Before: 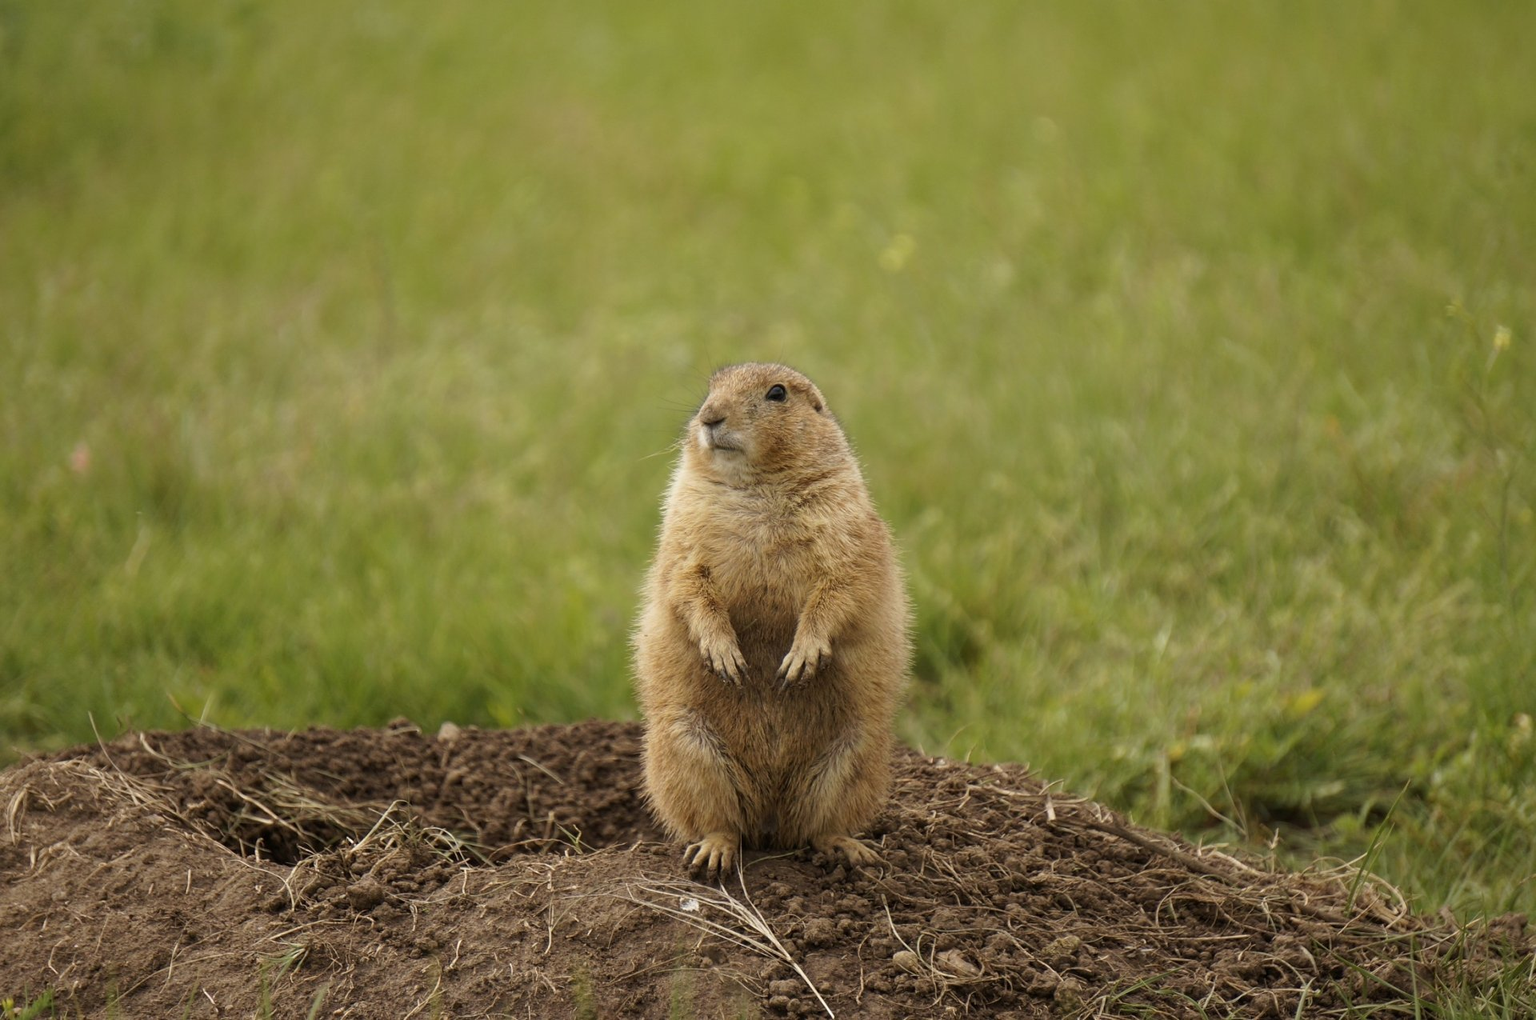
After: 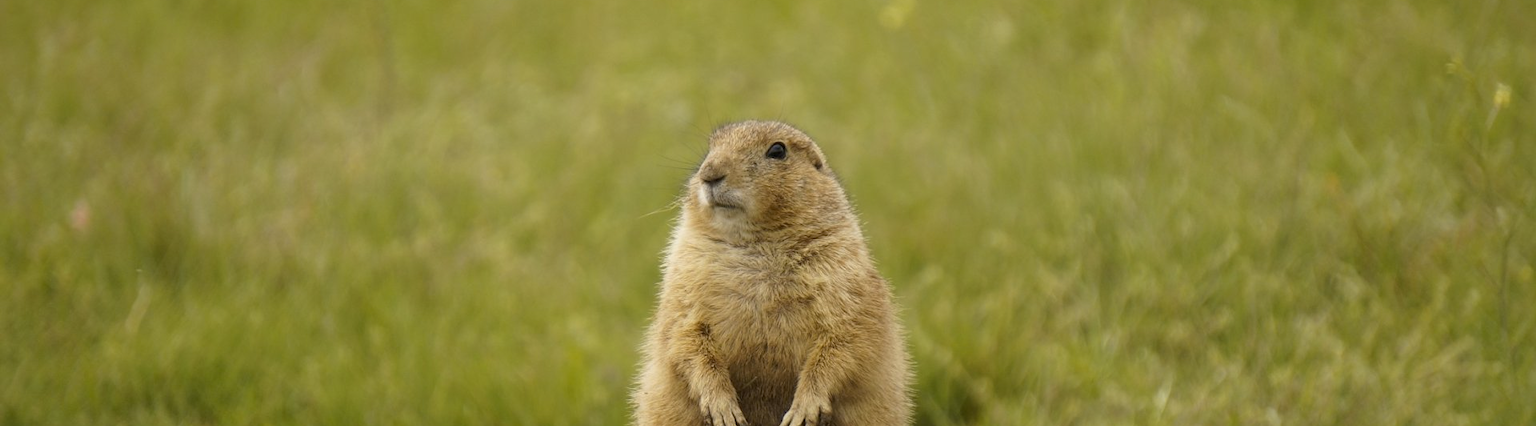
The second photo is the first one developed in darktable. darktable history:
crop and rotate: top 23.84%, bottom 34.294%
color contrast: green-magenta contrast 0.8, blue-yellow contrast 1.1, unbound 0
